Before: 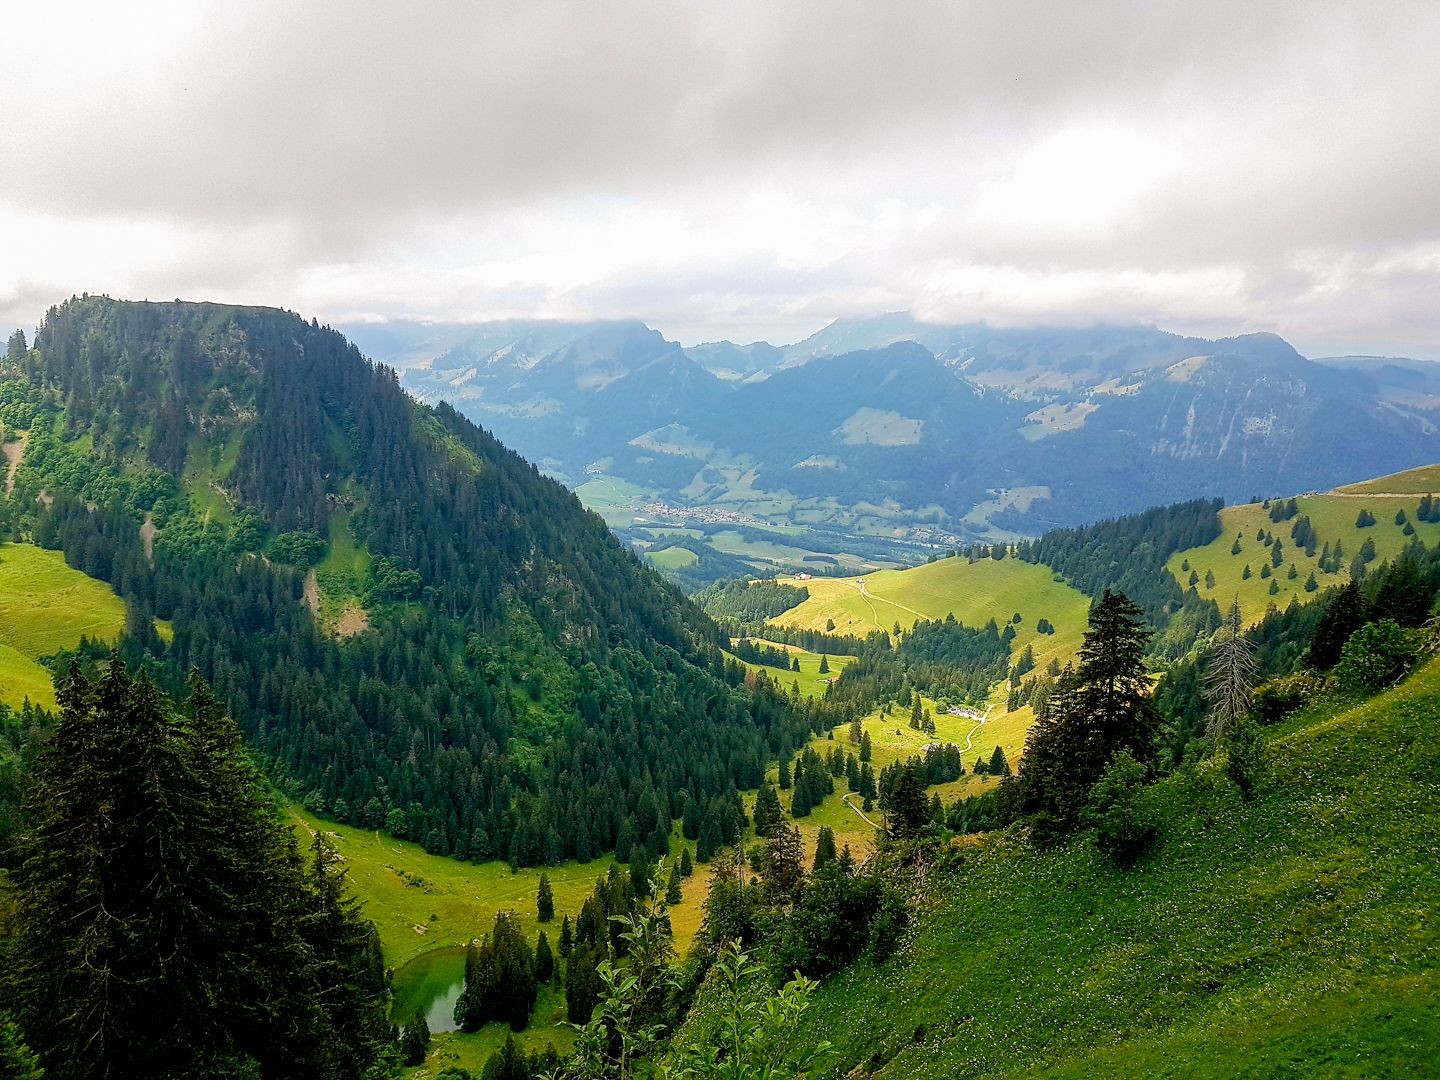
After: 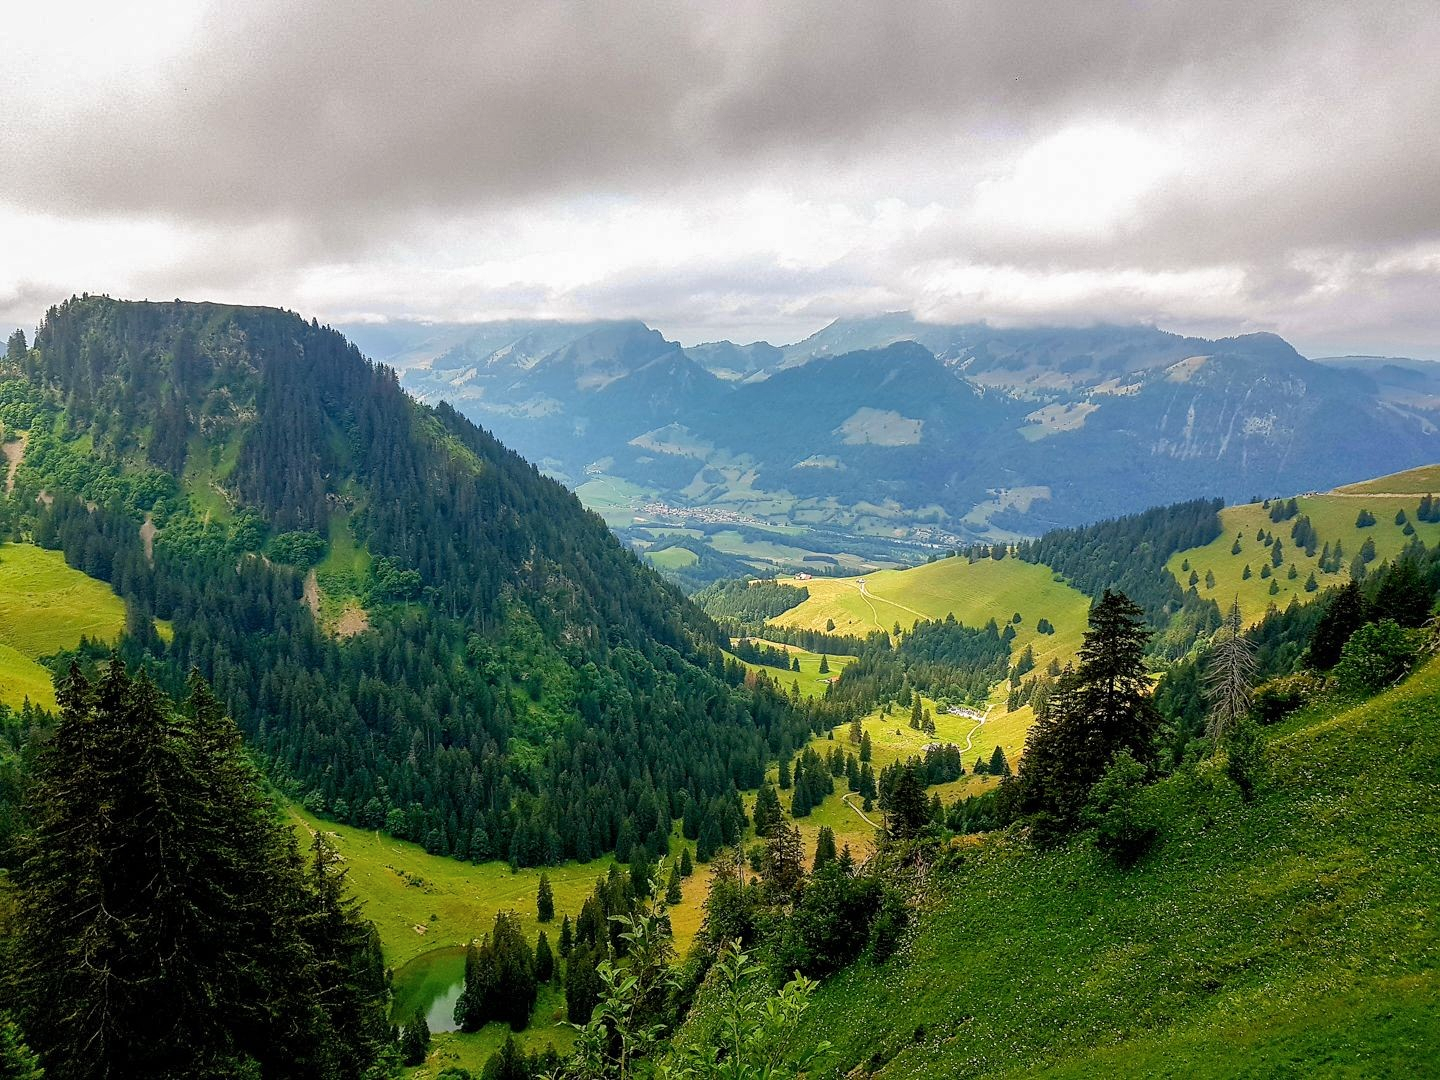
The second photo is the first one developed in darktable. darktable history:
shadows and highlights: radius 106.07, shadows 23.85, highlights -58.56, shadows color adjustment 98%, highlights color adjustment 58.21%, low approximation 0.01, soften with gaussian
